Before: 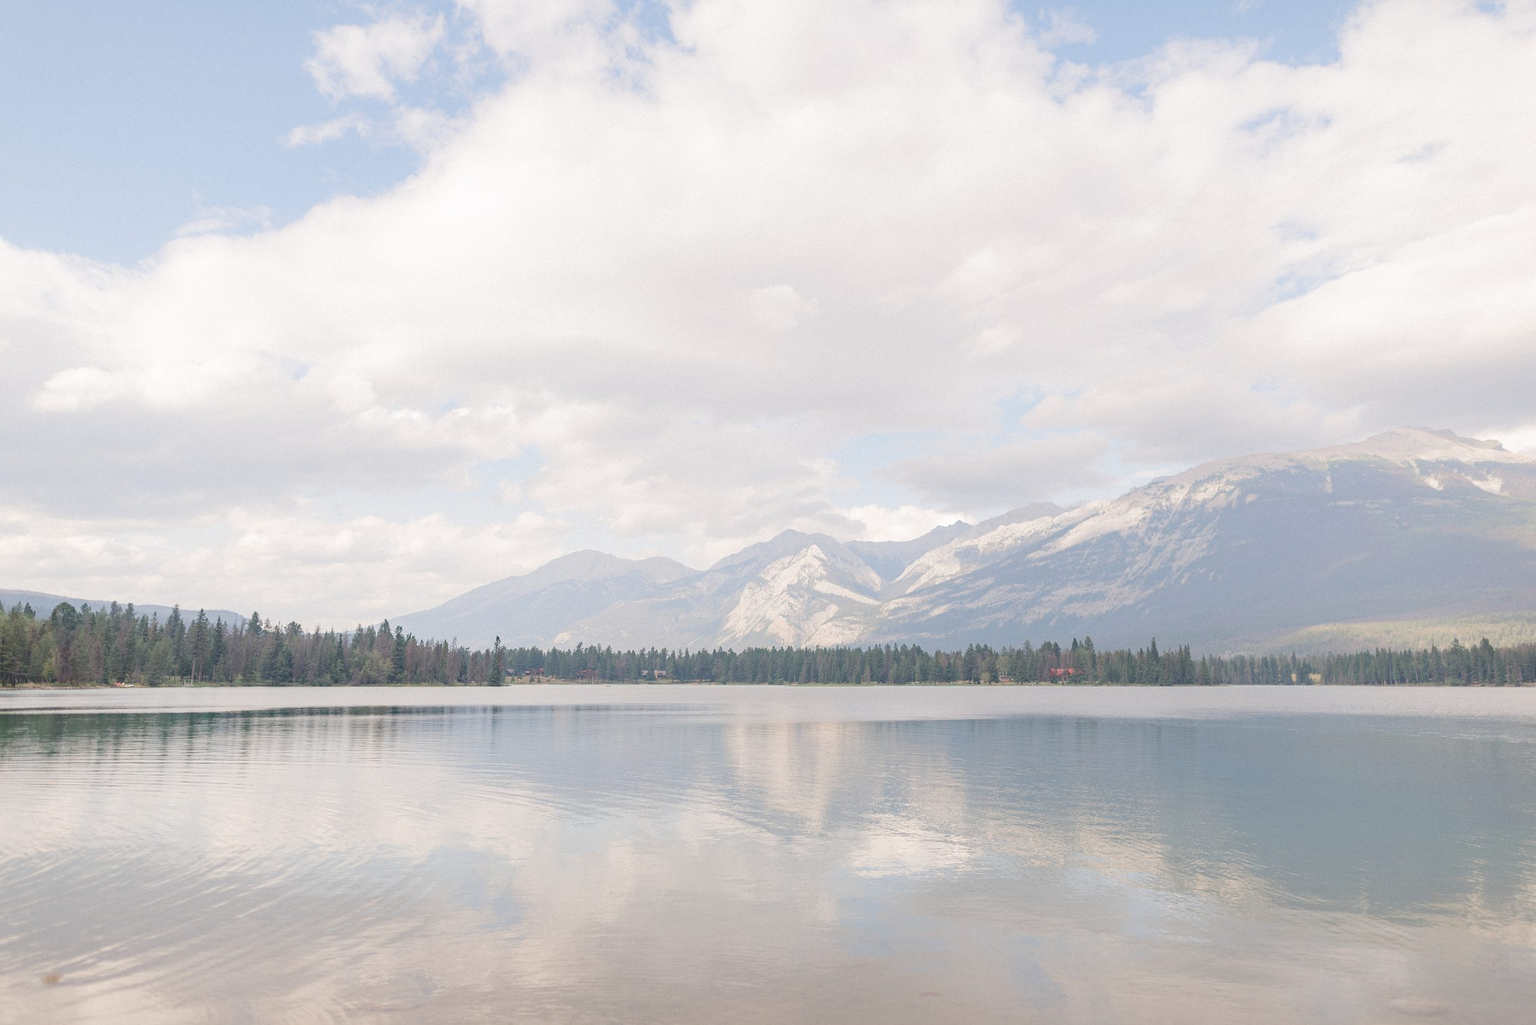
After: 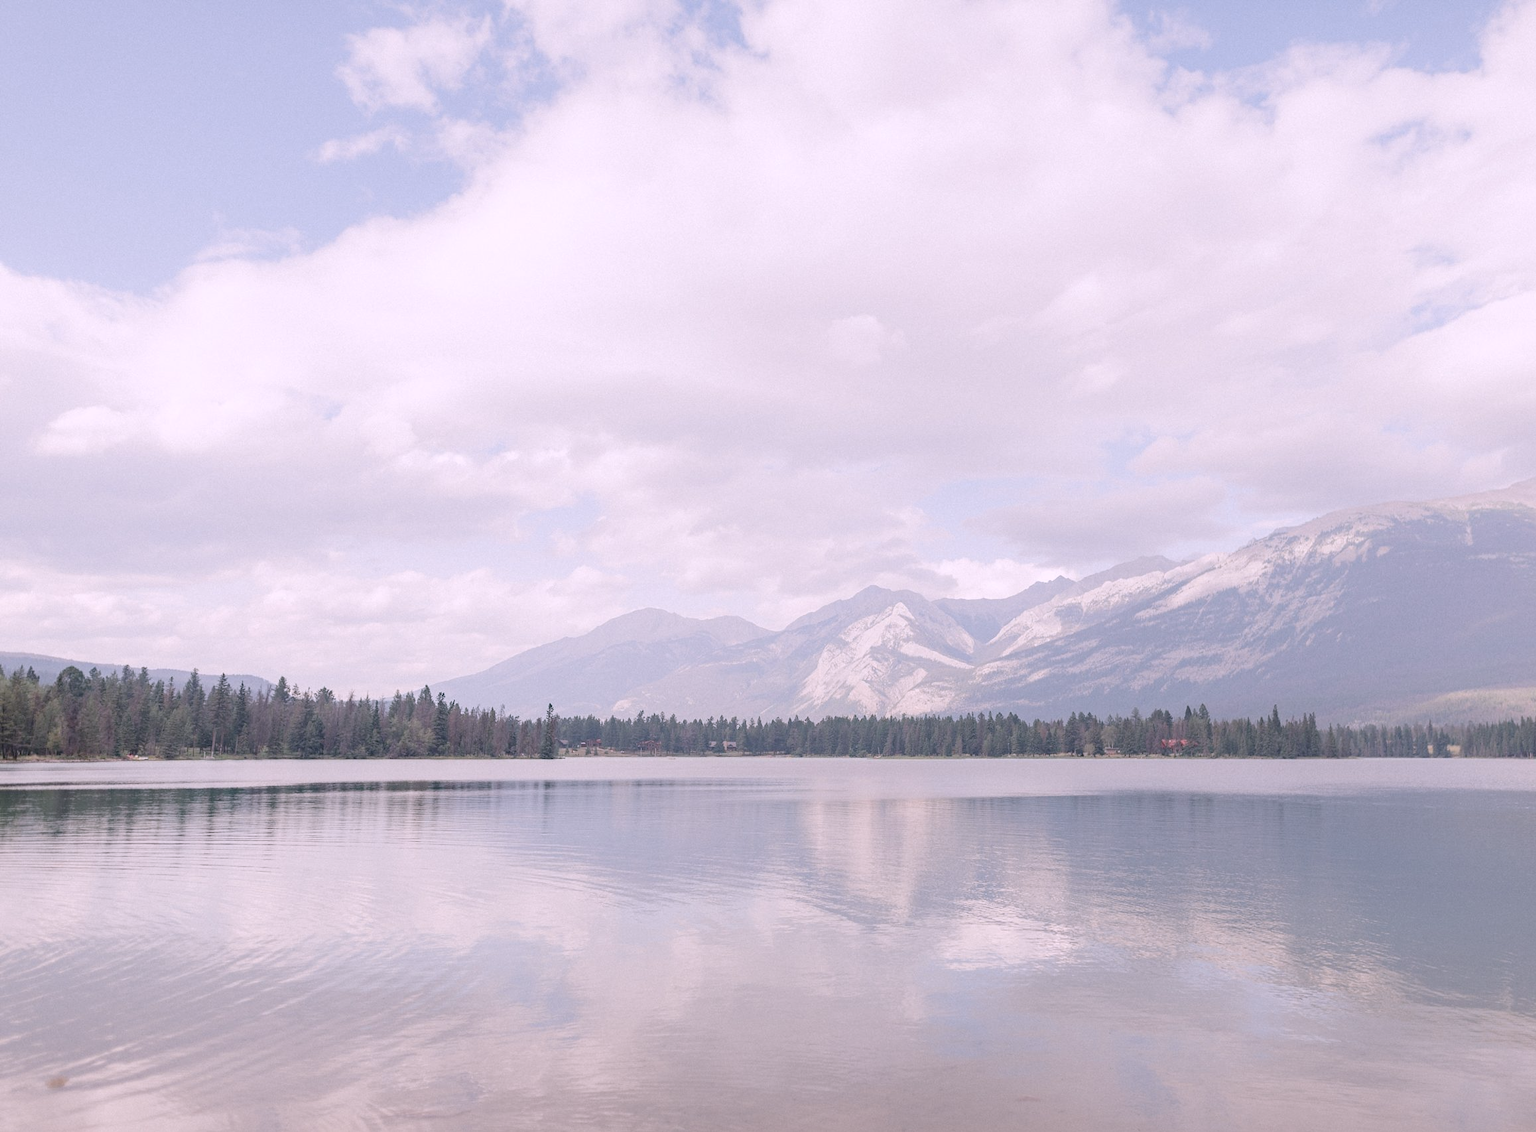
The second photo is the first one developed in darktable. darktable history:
contrast brightness saturation: contrast 0.06, brightness -0.01, saturation -0.23
white balance: red 1.066, blue 1.119
crop: right 9.509%, bottom 0.031%
exposure: black level correction 0.009, exposure -0.159 EV, compensate highlight preservation false
